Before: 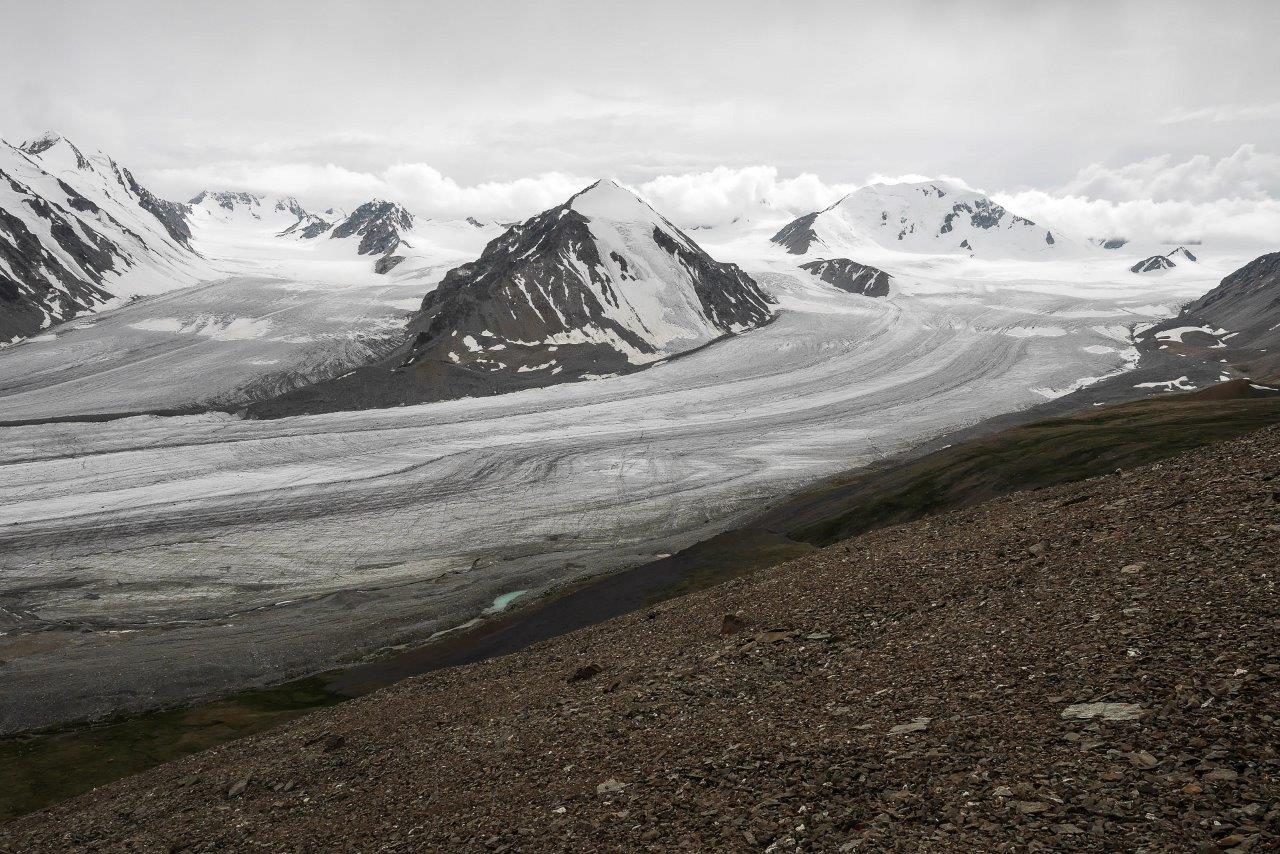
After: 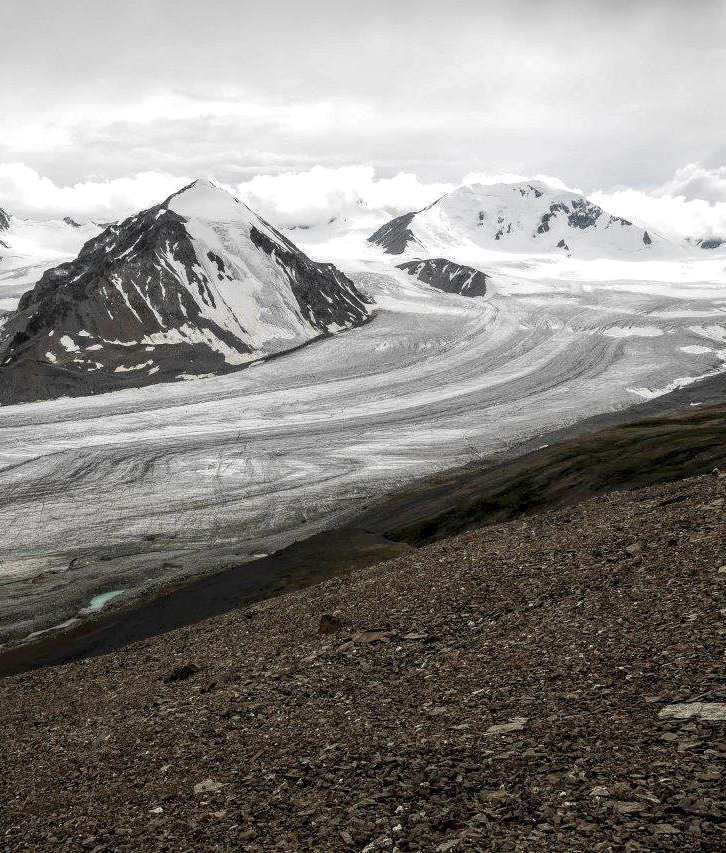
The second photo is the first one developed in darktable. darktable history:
crop: left 31.521%, top 0.013%, right 11.709%
local contrast: highlights 105%, shadows 103%, detail 199%, midtone range 0.2
